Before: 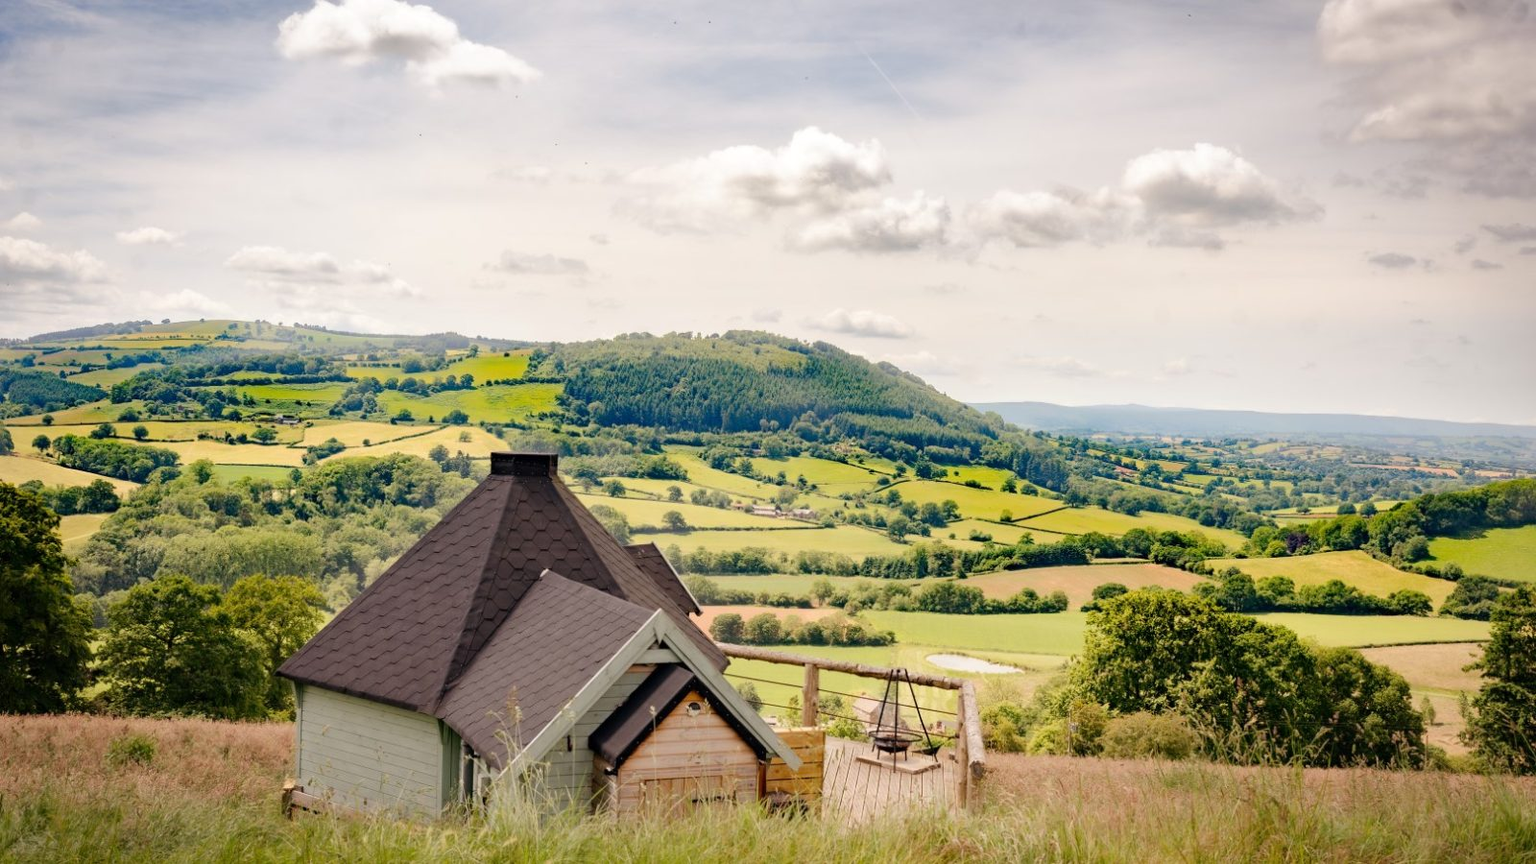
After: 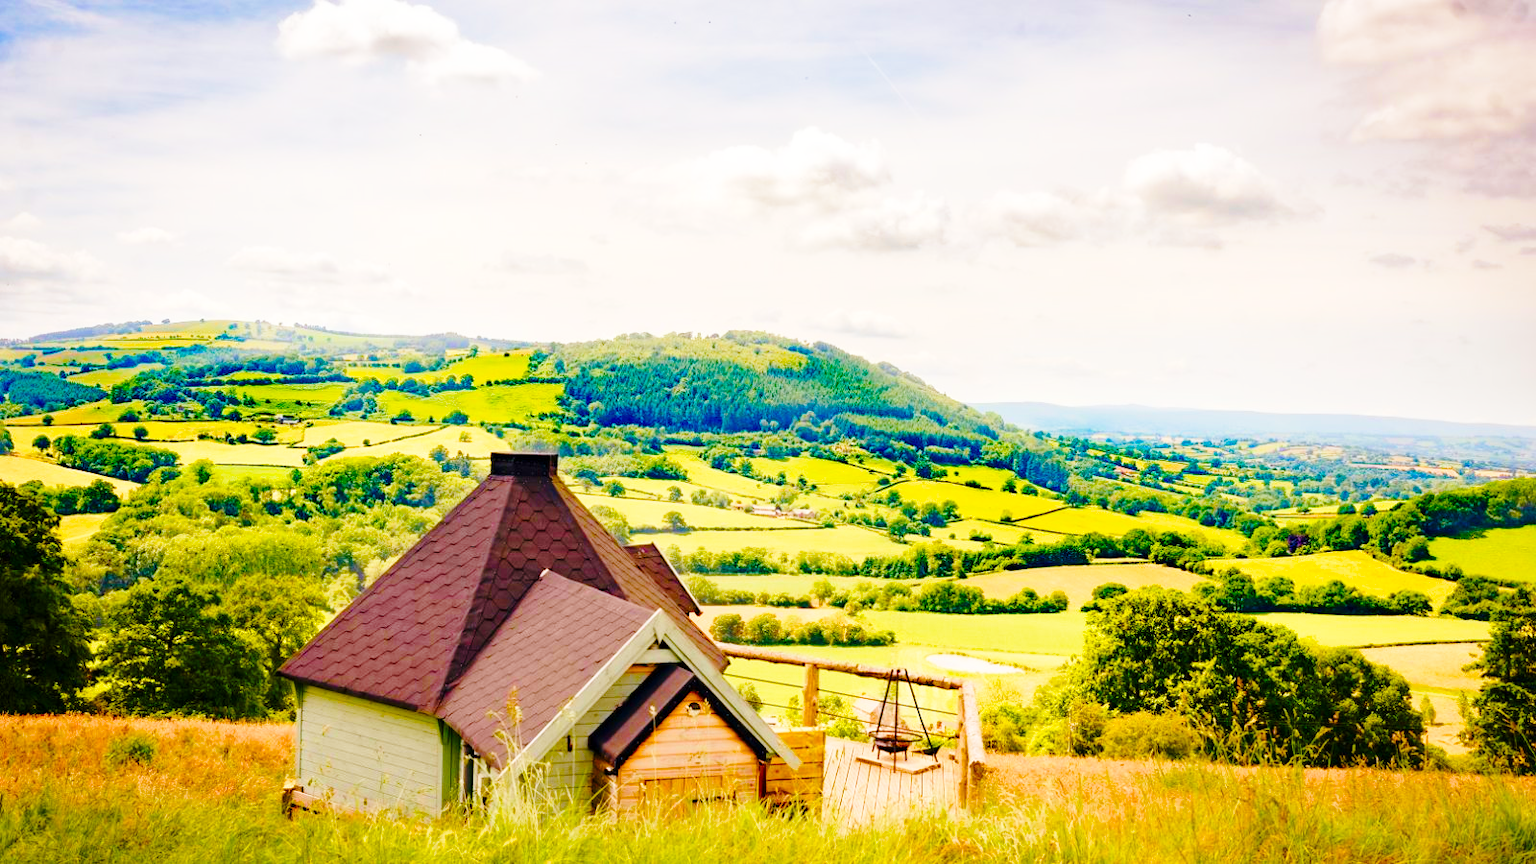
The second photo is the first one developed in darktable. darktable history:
color balance rgb: perceptual saturation grading › global saturation 0.751%, perceptual saturation grading › highlights -17.108%, perceptual saturation grading › mid-tones 33.789%, perceptual saturation grading › shadows 50.38%, global vibrance 44.924%
base curve: curves: ch0 [(0, 0) (0.028, 0.03) (0.121, 0.232) (0.46, 0.748) (0.859, 0.968) (1, 1)], preserve colors none
velvia: strength 32.38%, mid-tones bias 0.2
